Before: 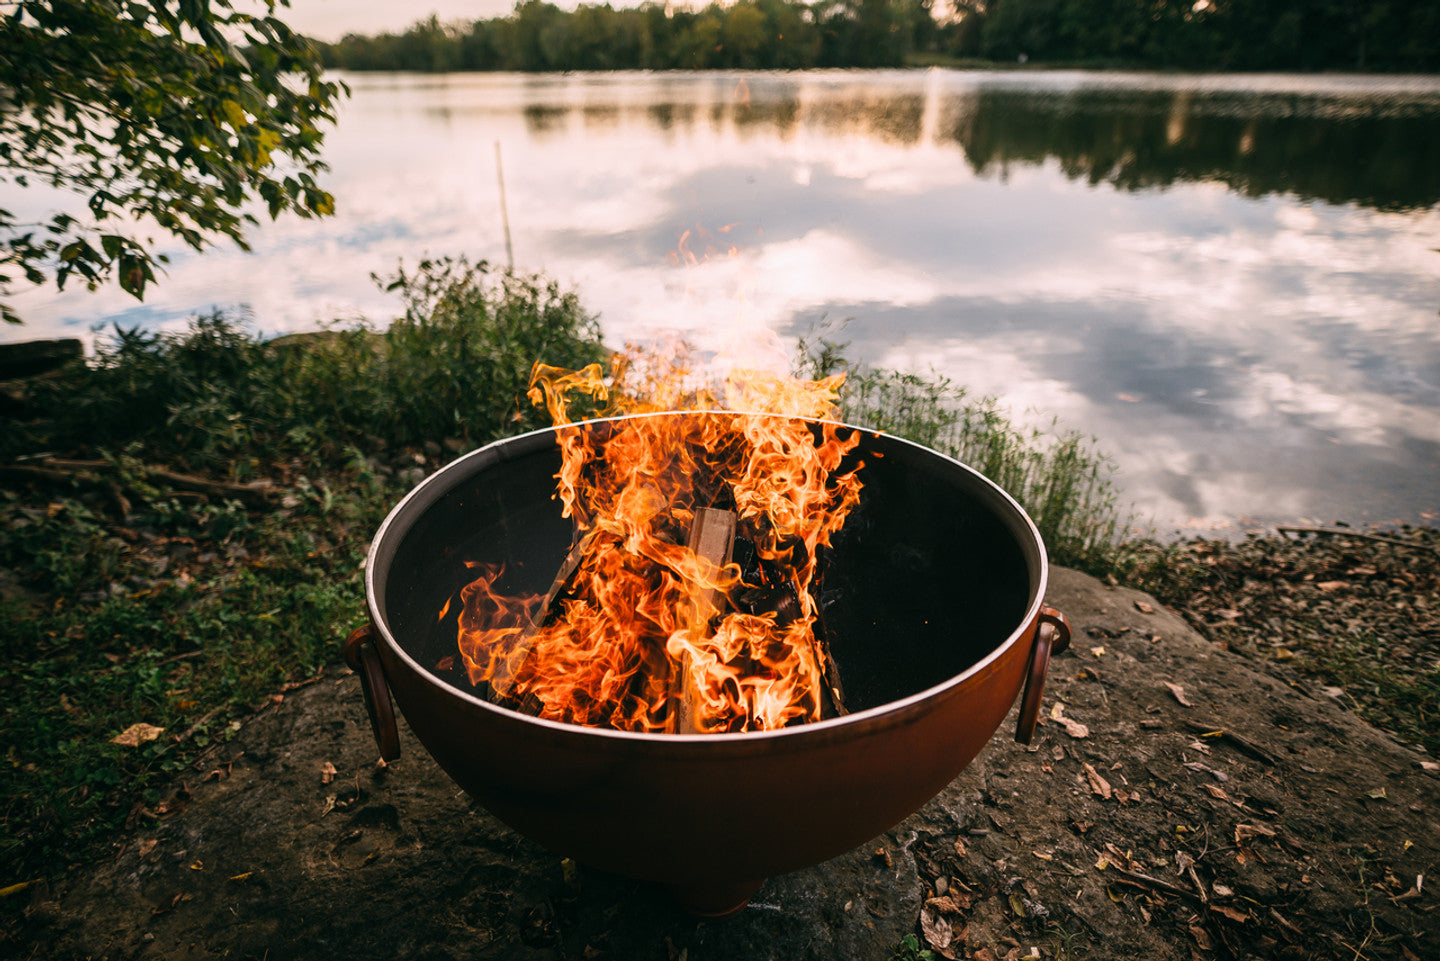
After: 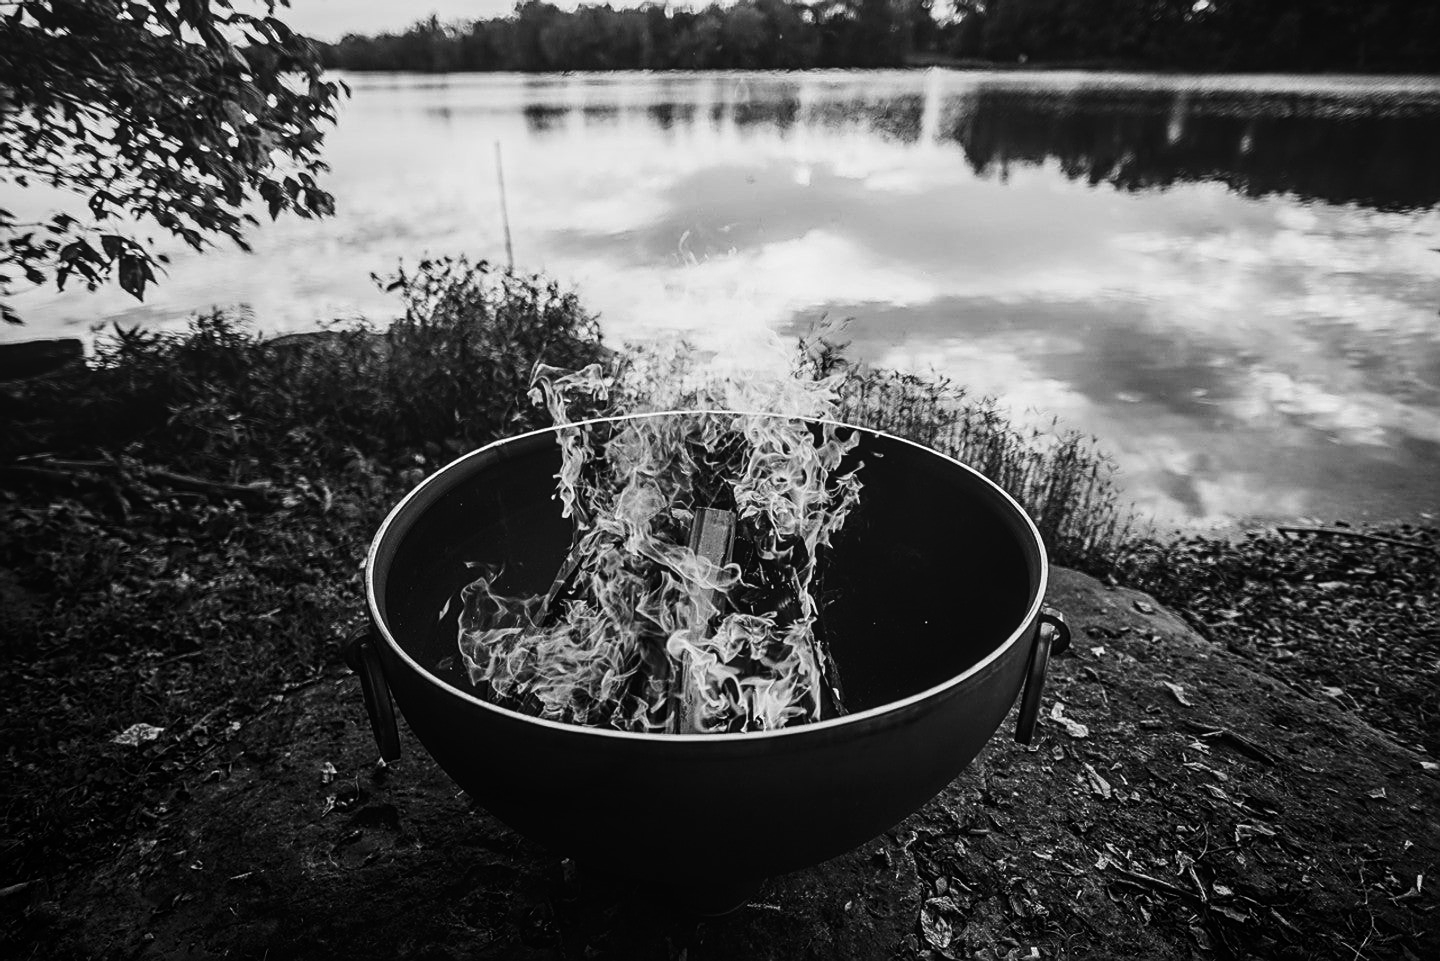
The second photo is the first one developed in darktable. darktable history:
sharpen: amount 0.575
contrast brightness saturation: contrast 0.2, brightness -0.11, saturation 0.1
monochrome: on, module defaults
local contrast: detail 110%
